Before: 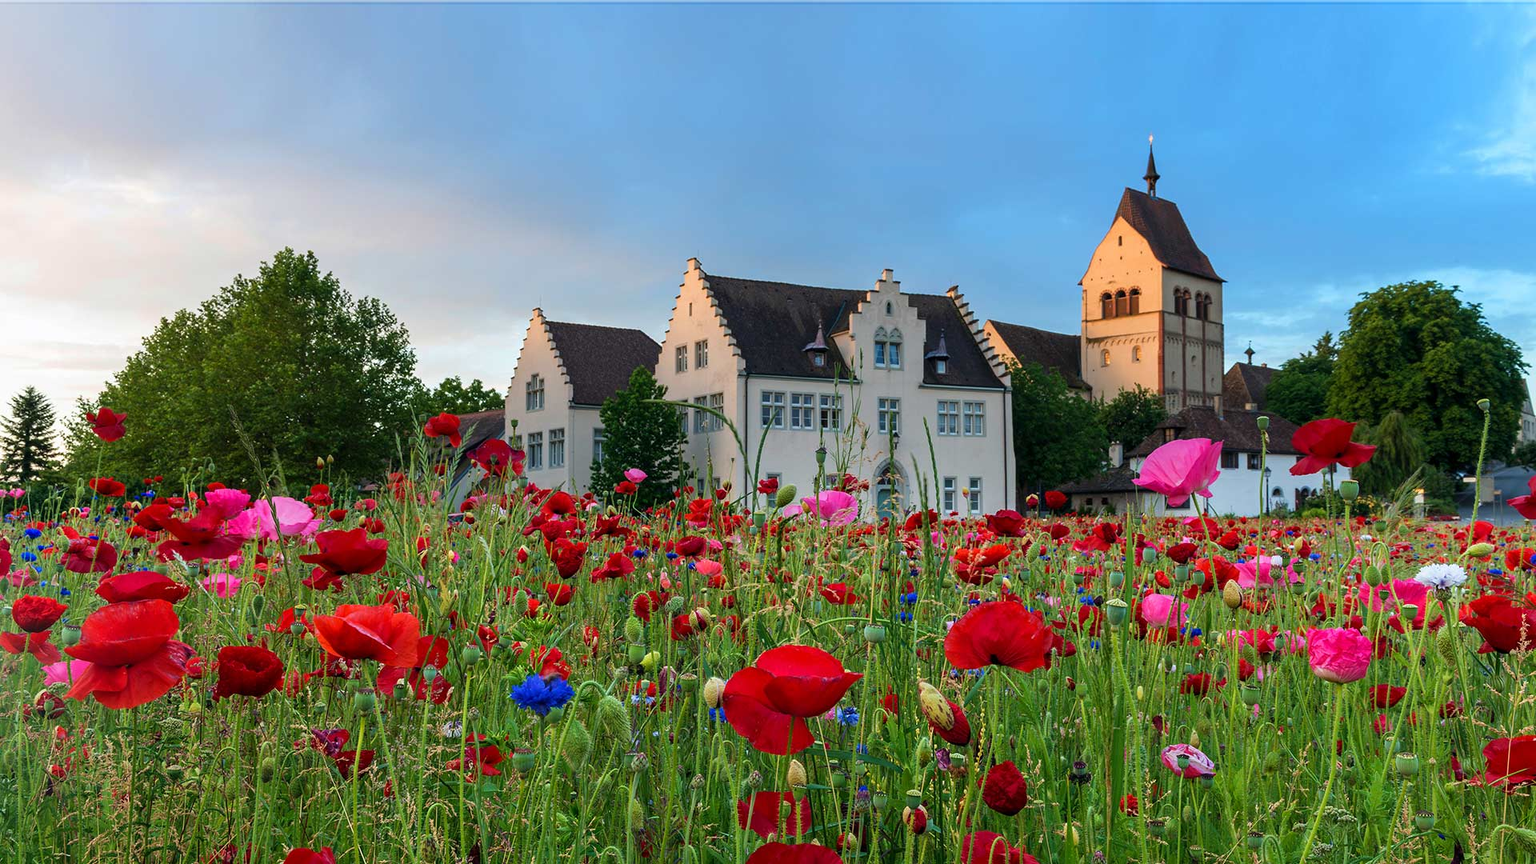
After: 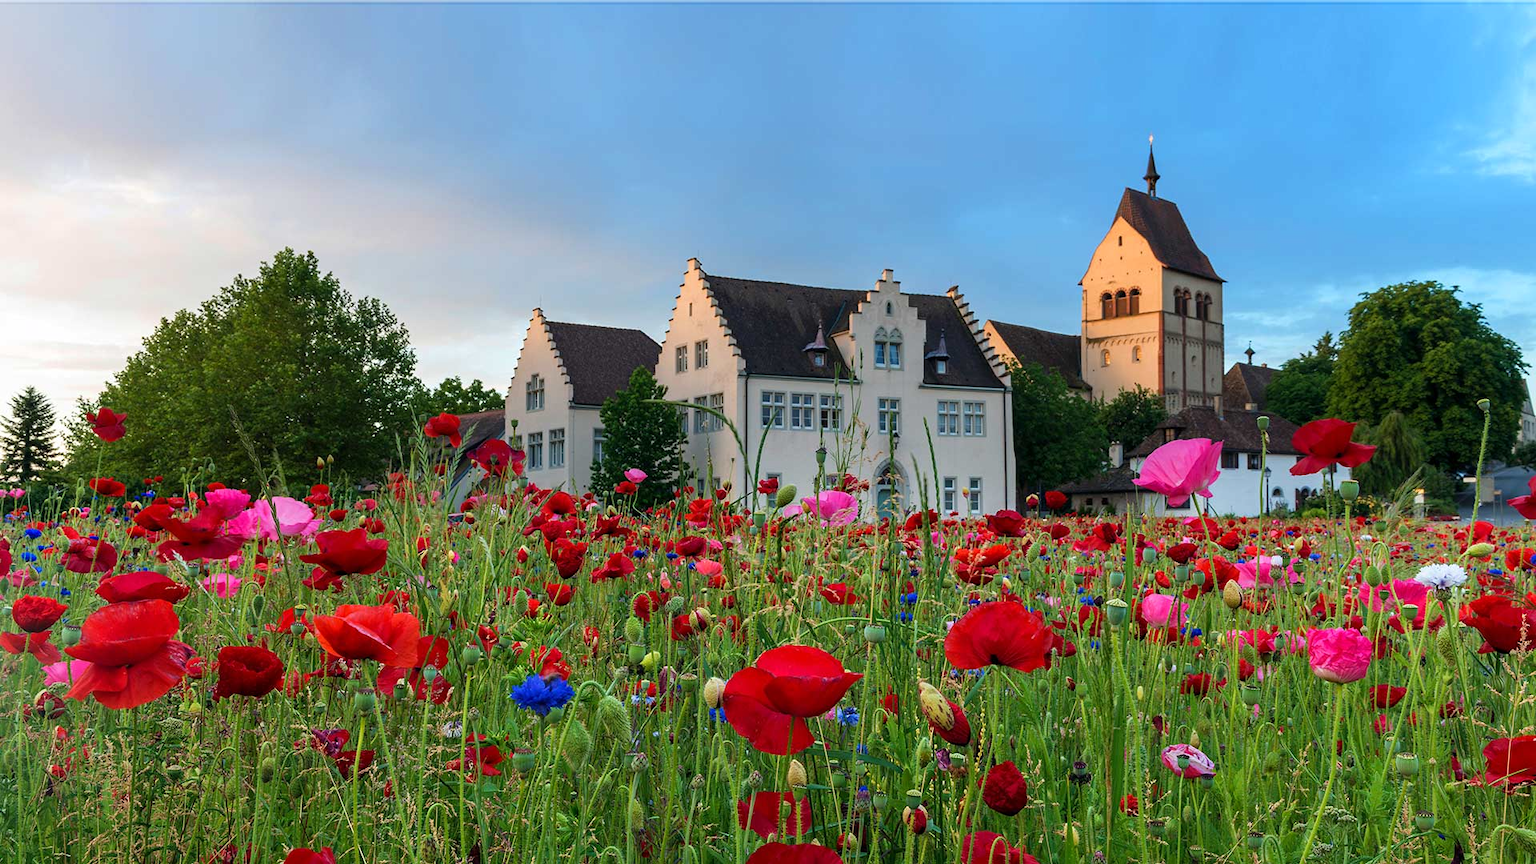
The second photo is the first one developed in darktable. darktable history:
exposure: exposure 0.028 EV, compensate highlight preservation false
